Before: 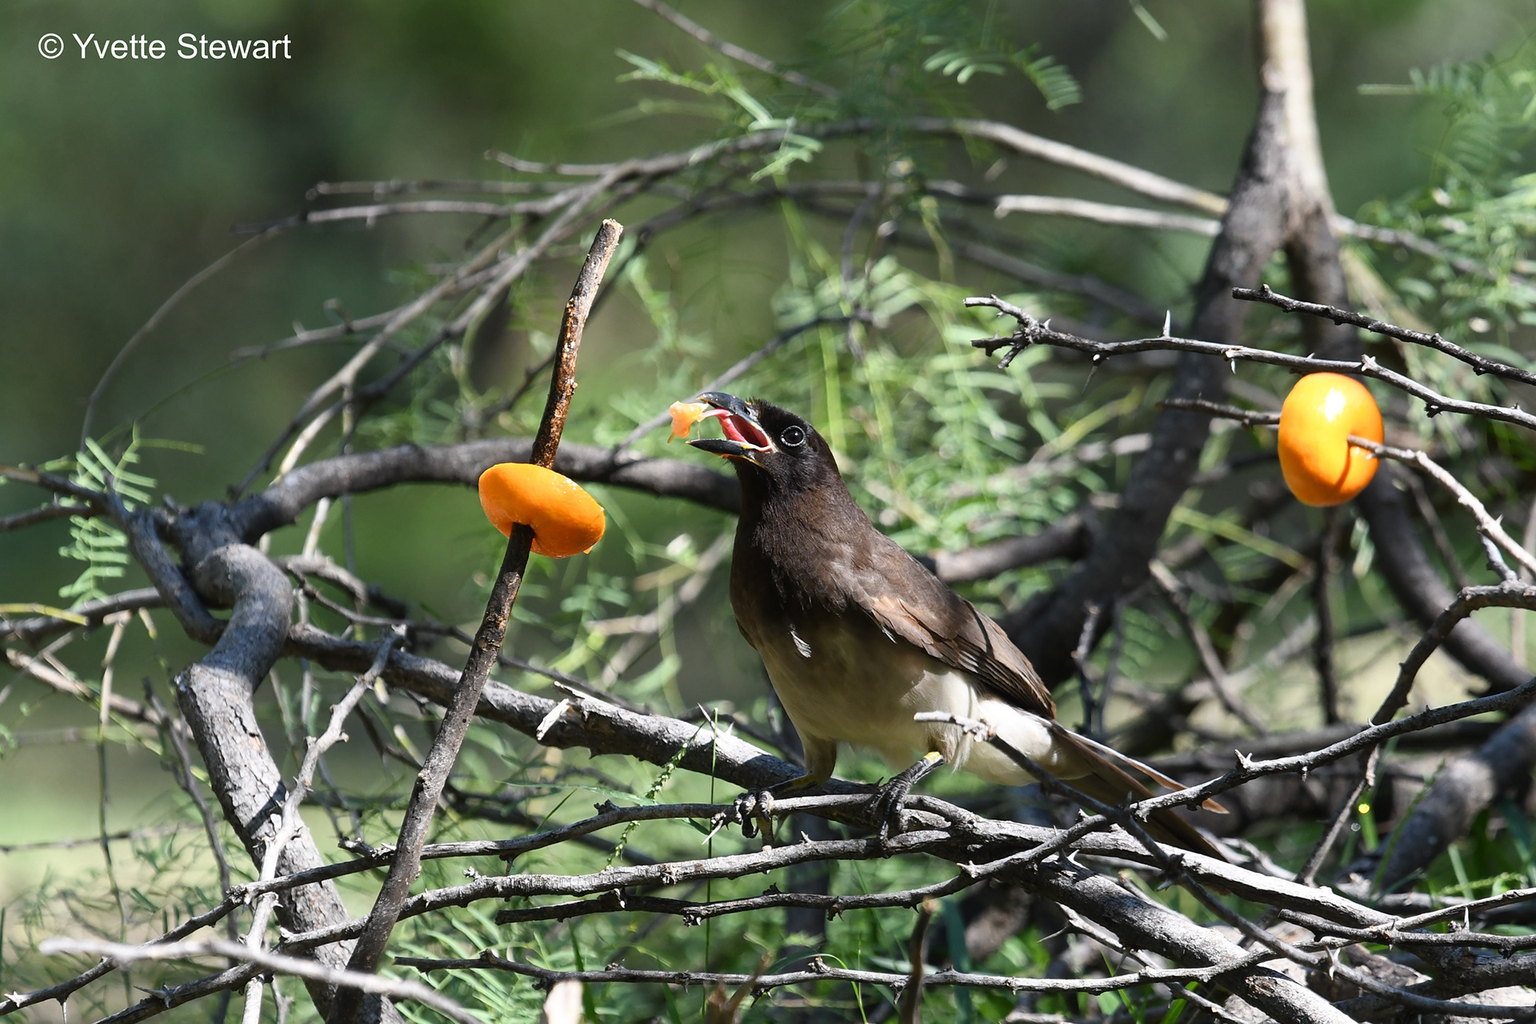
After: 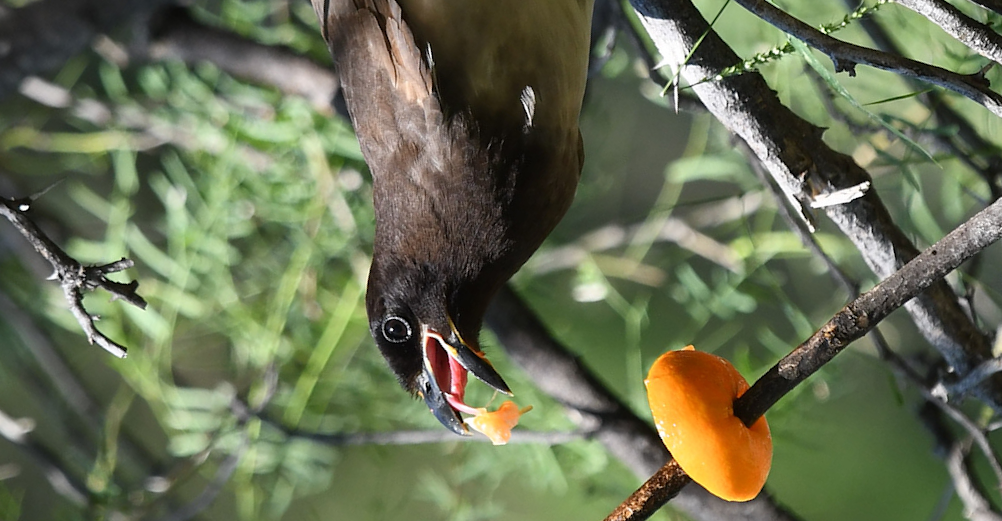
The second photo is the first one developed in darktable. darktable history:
crop and rotate: angle 147.26°, left 9.226%, top 15.578%, right 4.458%, bottom 17.115%
